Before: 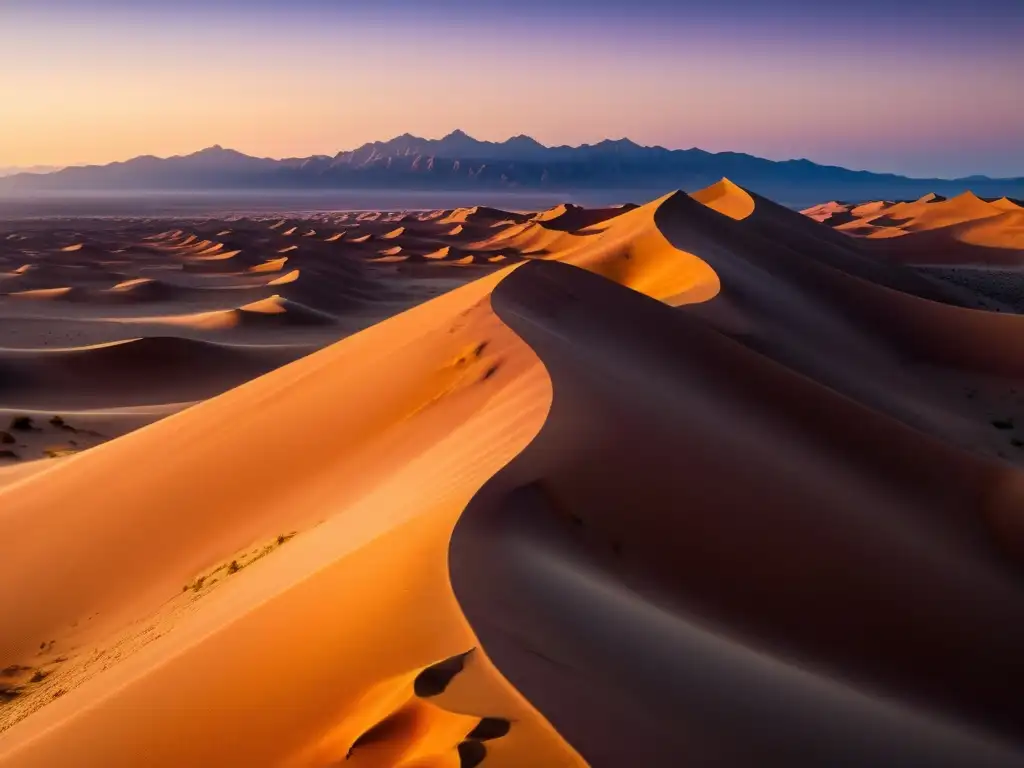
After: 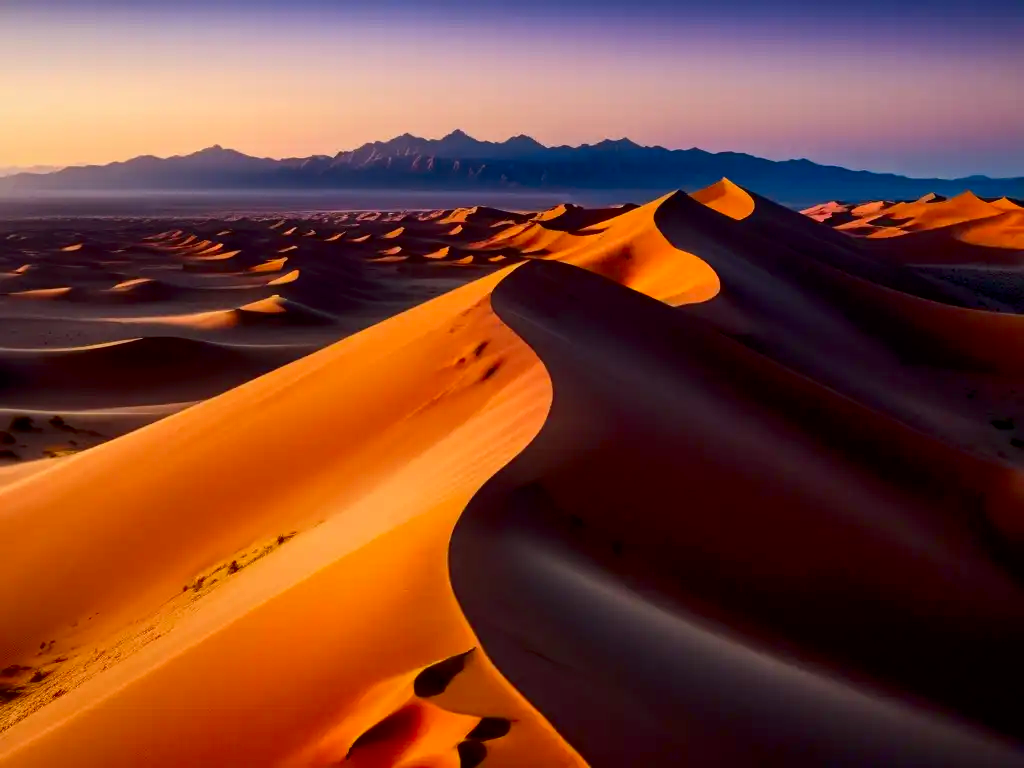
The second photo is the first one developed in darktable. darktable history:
exposure: black level correction 0.005, exposure 0.004 EV, compensate highlight preservation false
shadows and highlights: radius 106.49, shadows 40.92, highlights -71.8, highlights color adjustment 79%, low approximation 0.01, soften with gaussian
contrast brightness saturation: contrast 0.122, brightness -0.118, saturation 0.195
